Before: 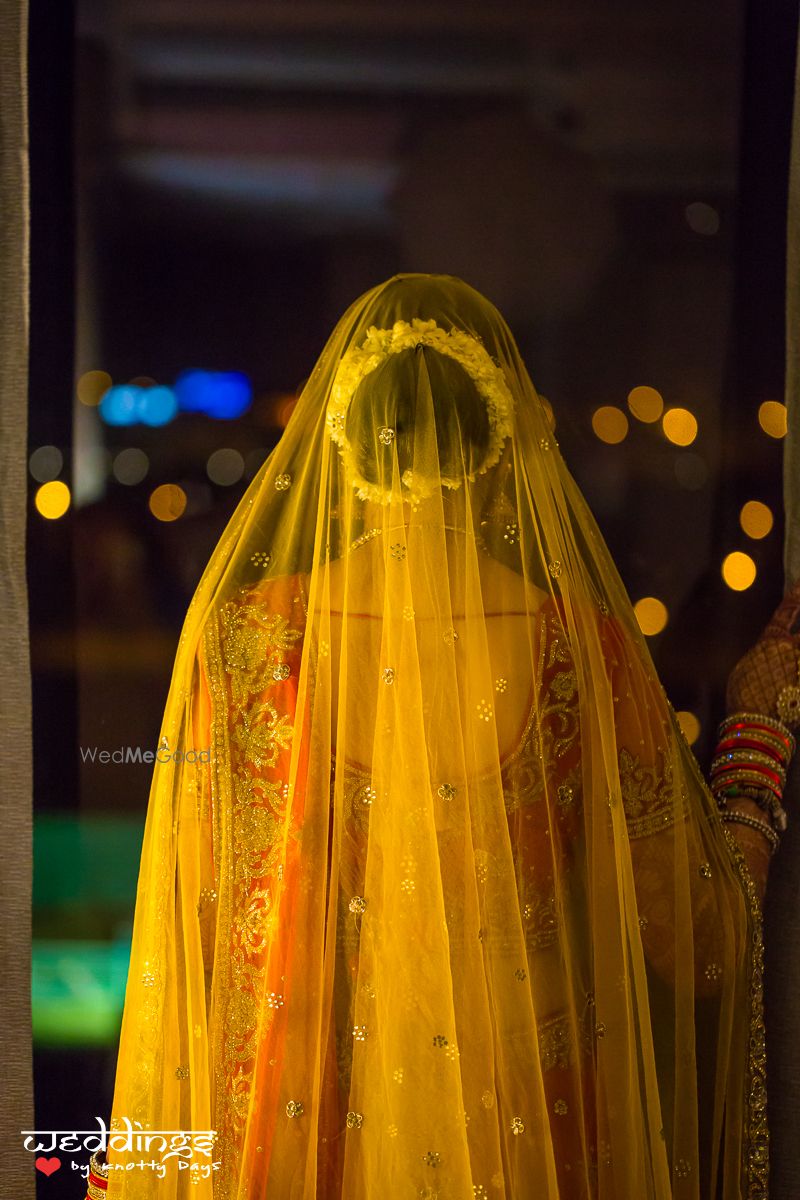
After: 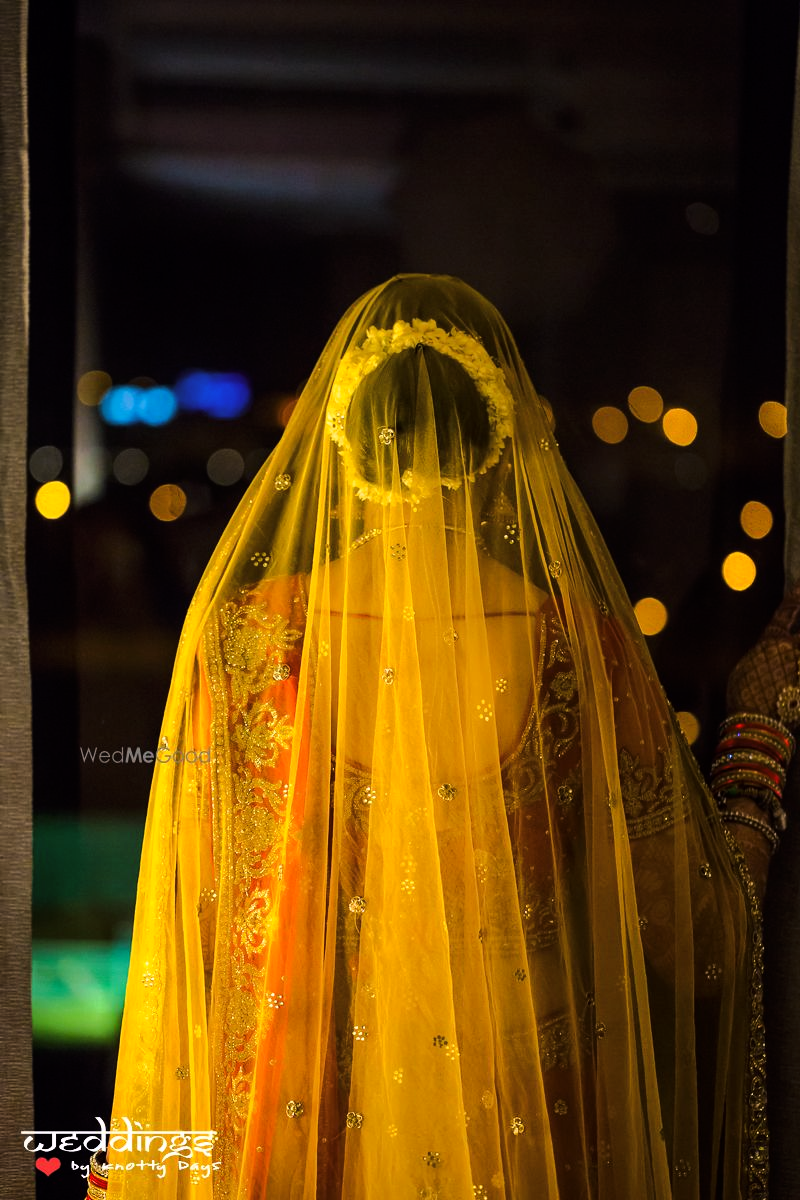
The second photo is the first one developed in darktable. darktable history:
tone curve: curves: ch0 [(0.003, 0) (0.066, 0.023) (0.154, 0.082) (0.281, 0.221) (0.405, 0.389) (0.517, 0.553) (0.716, 0.743) (0.822, 0.882) (1, 1)]; ch1 [(0, 0) (0.164, 0.115) (0.337, 0.332) (0.39, 0.398) (0.464, 0.461) (0.501, 0.5) (0.521, 0.526) (0.571, 0.606) (0.656, 0.677) (0.723, 0.731) (0.811, 0.796) (1, 1)]; ch2 [(0, 0) (0.337, 0.382) (0.464, 0.476) (0.501, 0.502) (0.527, 0.54) (0.556, 0.567) (0.575, 0.606) (0.659, 0.736) (1, 1)], color space Lab, linked channels, preserve colors none
